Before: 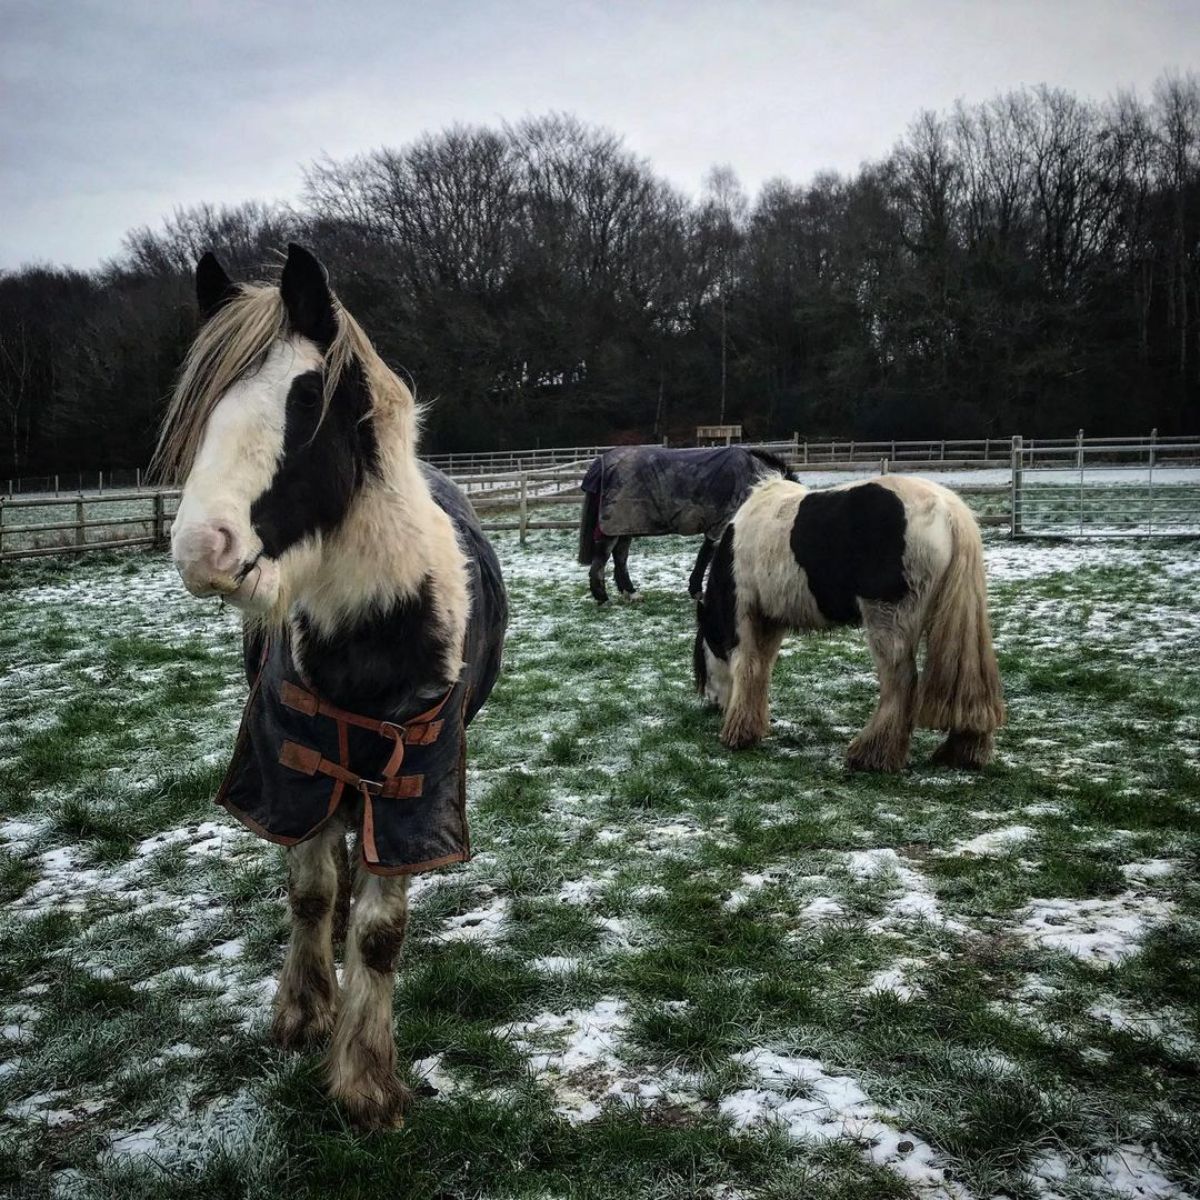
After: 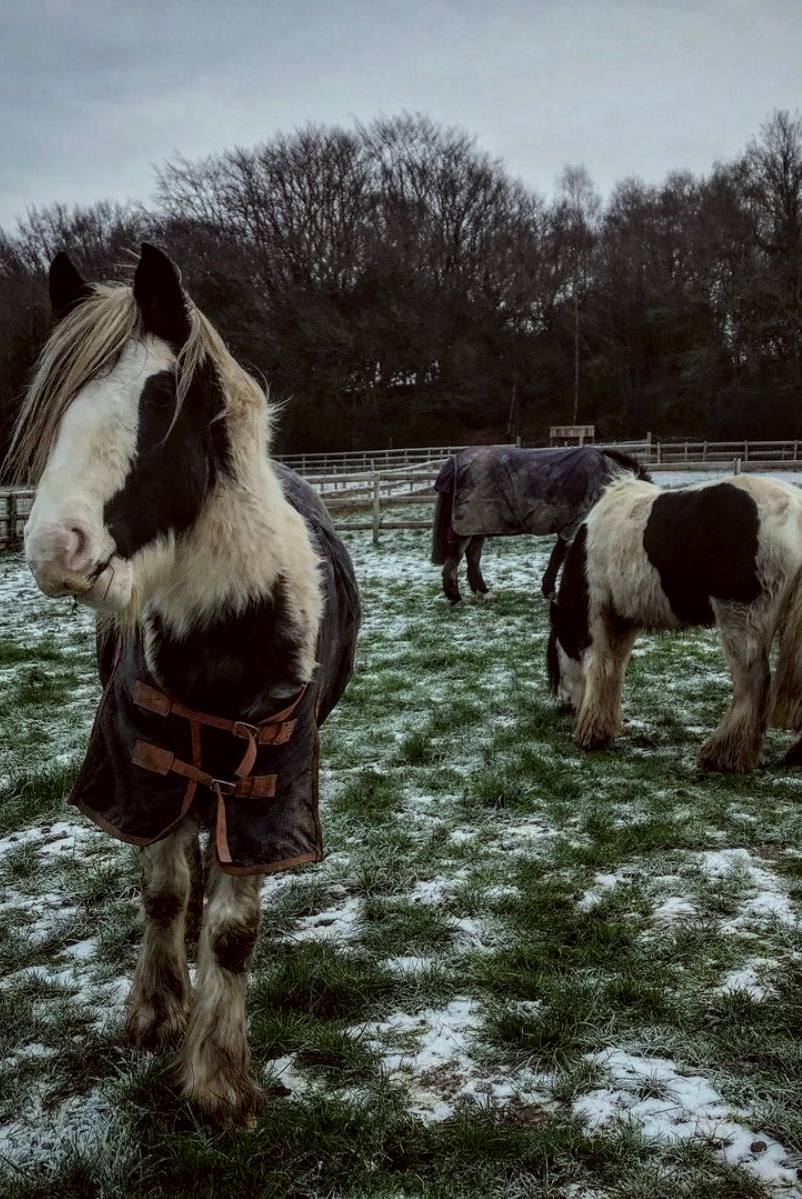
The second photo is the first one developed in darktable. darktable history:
exposure: exposure -0.49 EV, compensate highlight preservation false
crop and rotate: left 12.27%, right 20.841%
local contrast: on, module defaults
color correction: highlights a* -4.86, highlights b* -3.5, shadows a* 3.83, shadows b* 4.09
